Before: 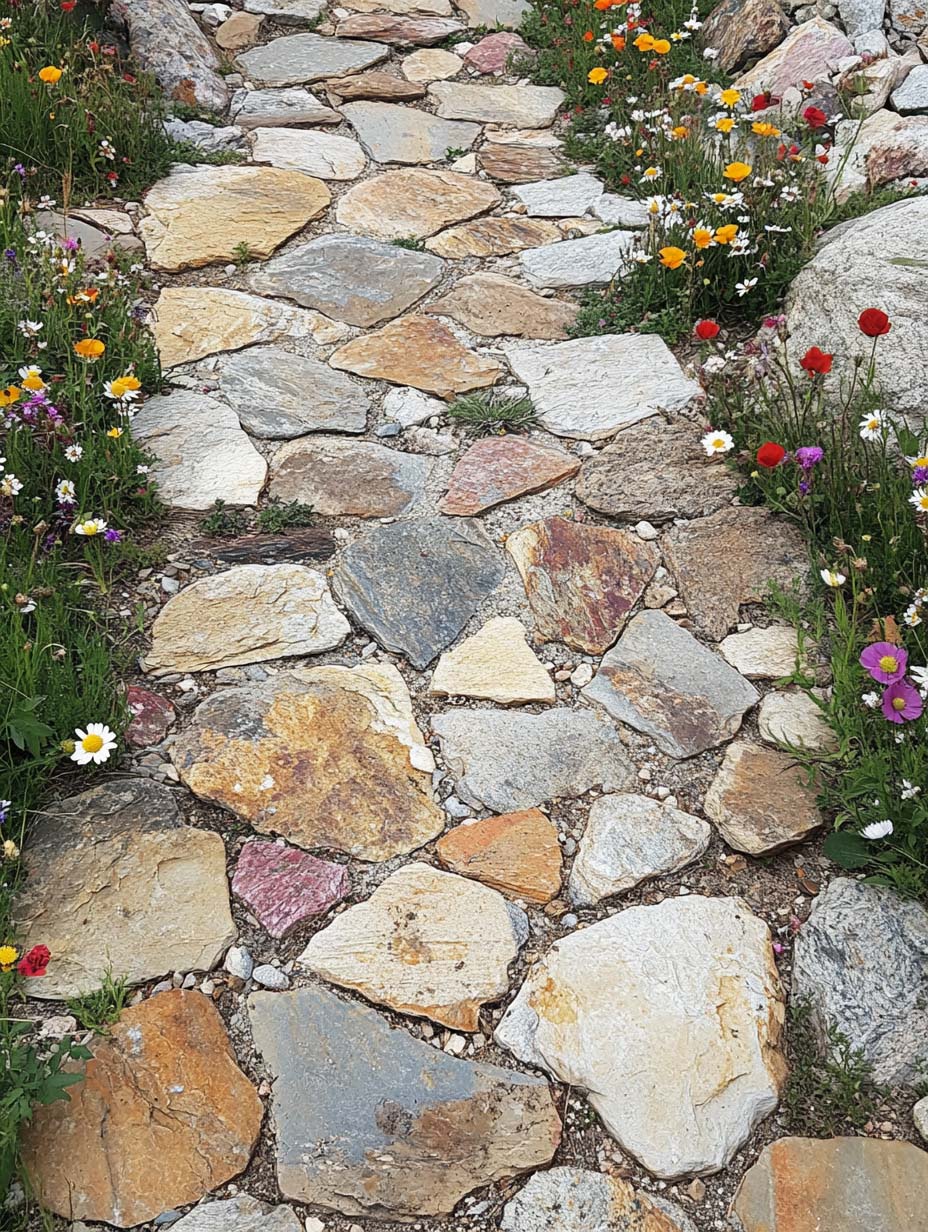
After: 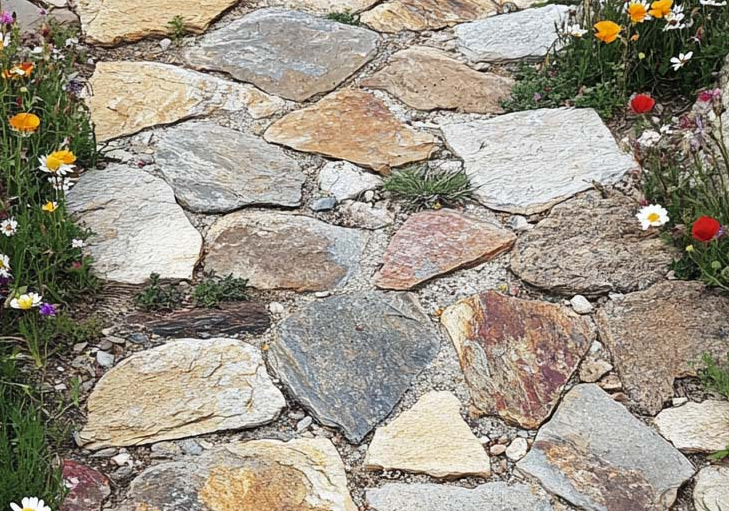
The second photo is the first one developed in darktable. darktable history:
tone equalizer: on, module defaults
crop: left 7.036%, top 18.398%, right 14.379%, bottom 40.043%
